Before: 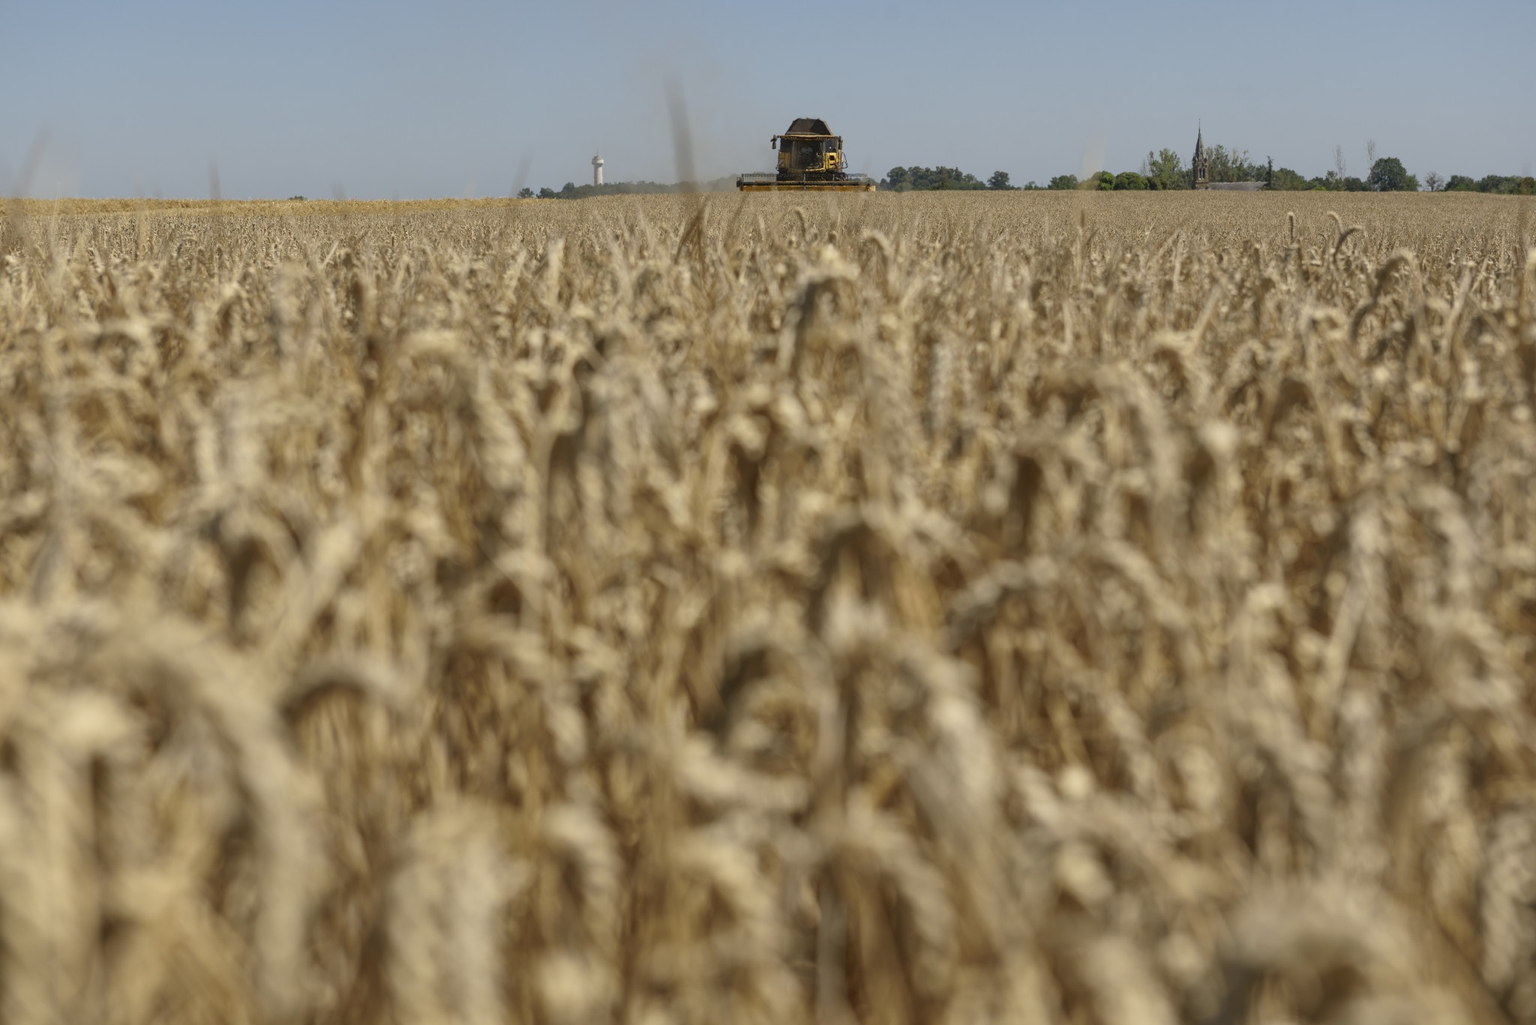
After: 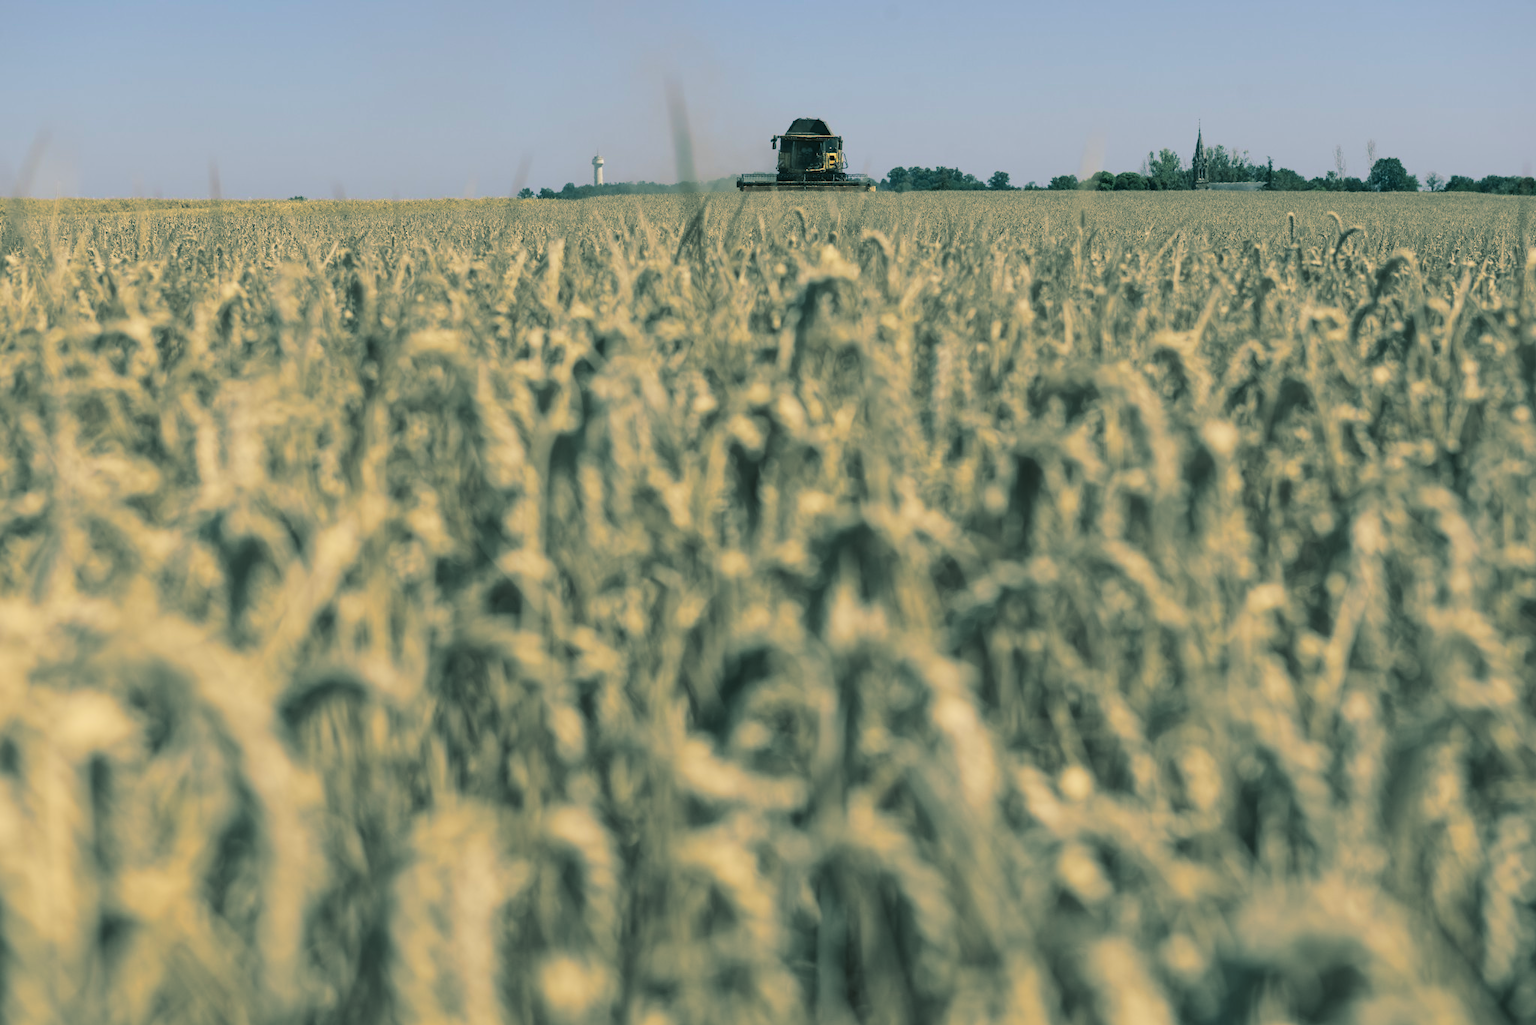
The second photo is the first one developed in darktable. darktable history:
tone curve: curves: ch0 [(0, 0.011) (0.139, 0.106) (0.295, 0.271) (0.499, 0.523) (0.739, 0.782) (0.857, 0.879) (1, 0.967)]; ch1 [(0, 0) (0.272, 0.249) (0.39, 0.379) (0.469, 0.456) (0.495, 0.497) (0.524, 0.53) (0.588, 0.62) (0.725, 0.779) (1, 1)]; ch2 [(0, 0) (0.125, 0.089) (0.35, 0.317) (0.437, 0.42) (0.502, 0.499) (0.533, 0.553) (0.599, 0.638) (1, 1)], color space Lab, independent channels, preserve colors none
split-toning: shadows › hue 186.43°, highlights › hue 49.29°, compress 30.29%
bloom: size 38%, threshold 95%, strength 30%
